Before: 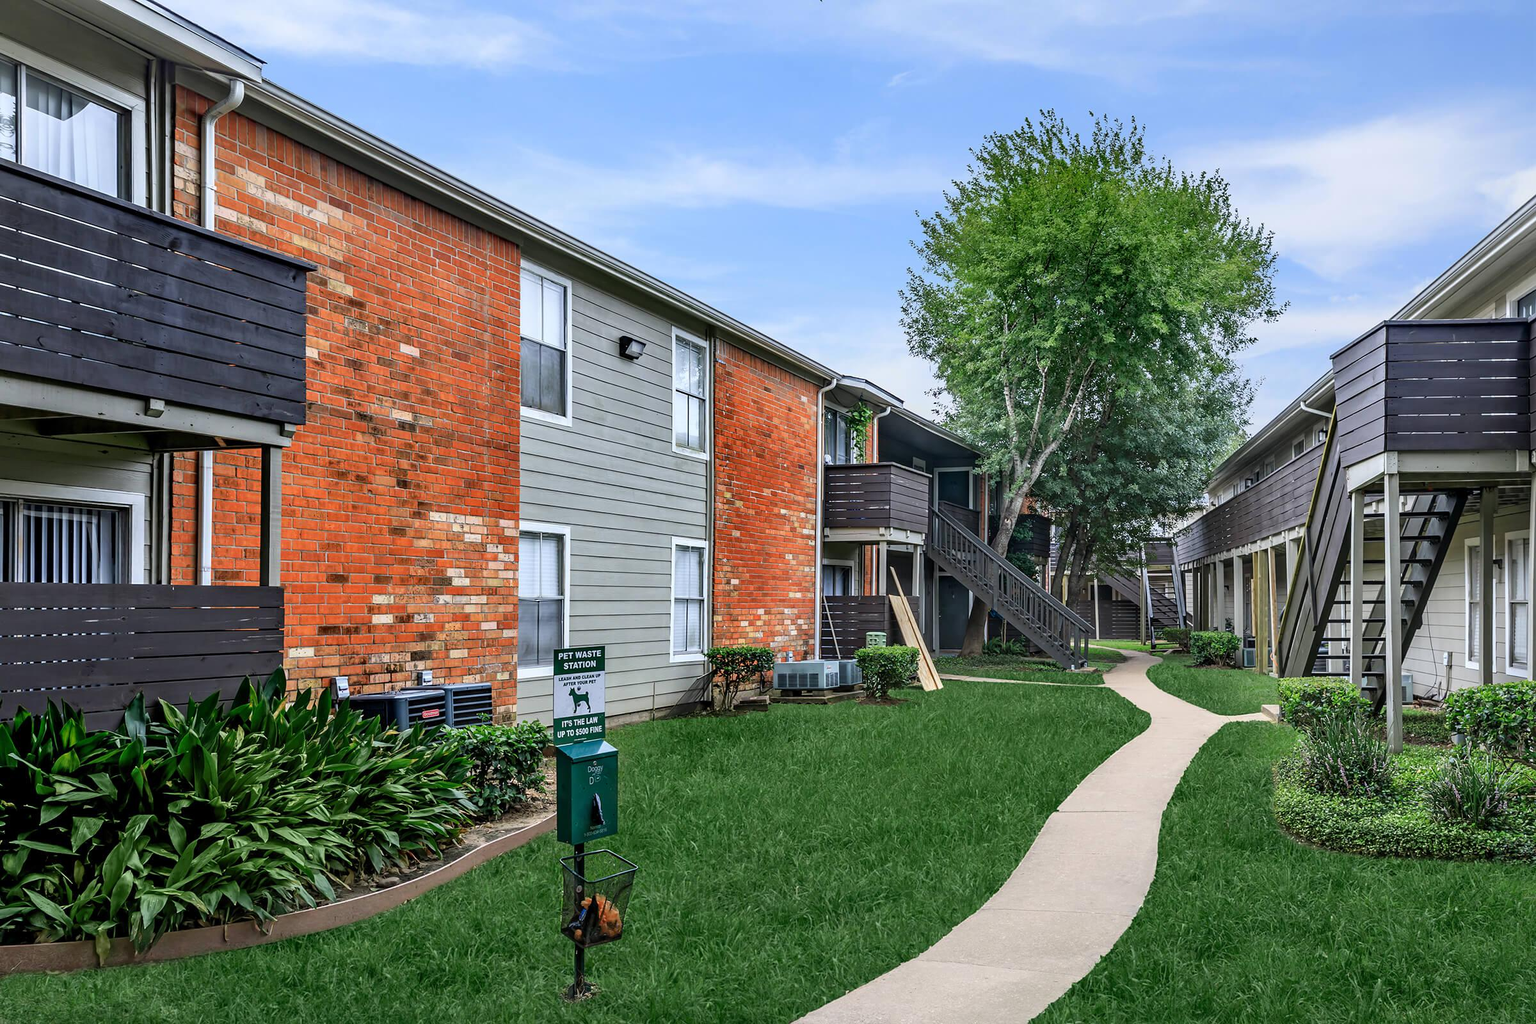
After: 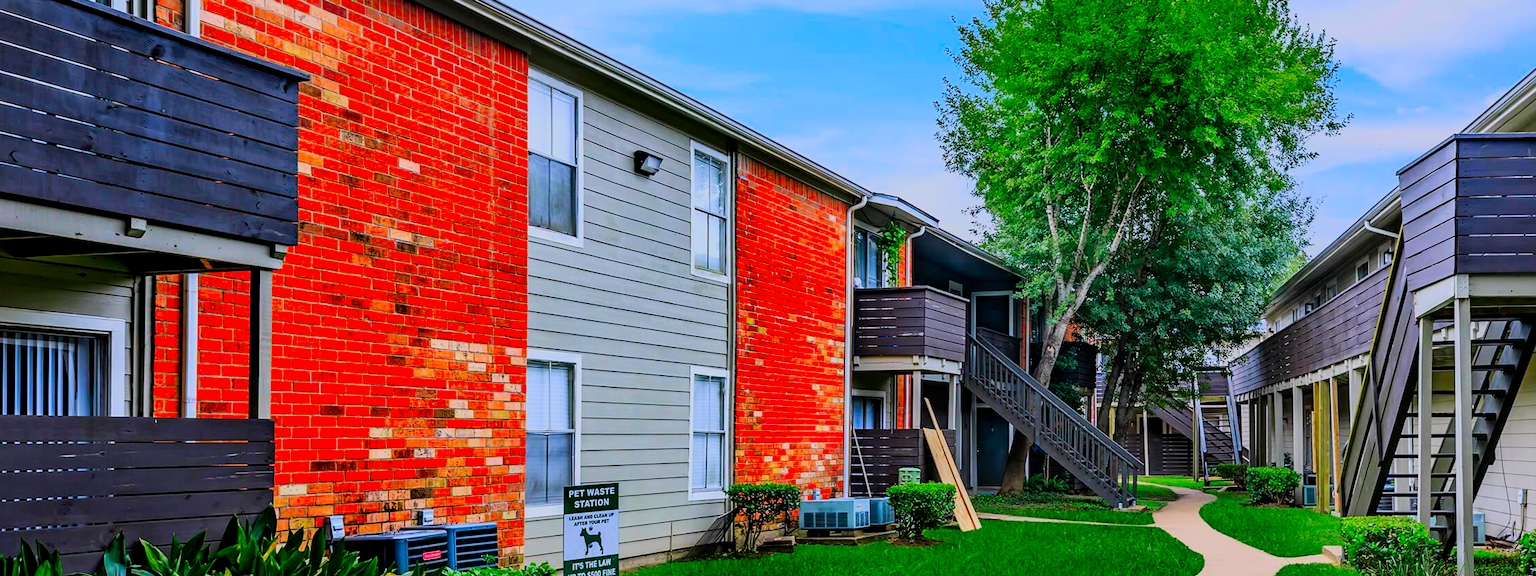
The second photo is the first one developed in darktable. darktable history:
filmic rgb: middle gray luminance 28.81%, black relative exposure -10.25 EV, white relative exposure 5.49 EV, threshold 5.97 EV, target black luminance 0%, hardness 3.94, latitude 2.91%, contrast 1.129, highlights saturation mix 5.95%, shadows ↔ highlights balance 14.64%, enable highlight reconstruction true
crop: left 1.839%, top 19.157%, right 4.87%, bottom 28.292%
color correction: highlights a* 1.59, highlights b* -1.78, saturation 2.43
